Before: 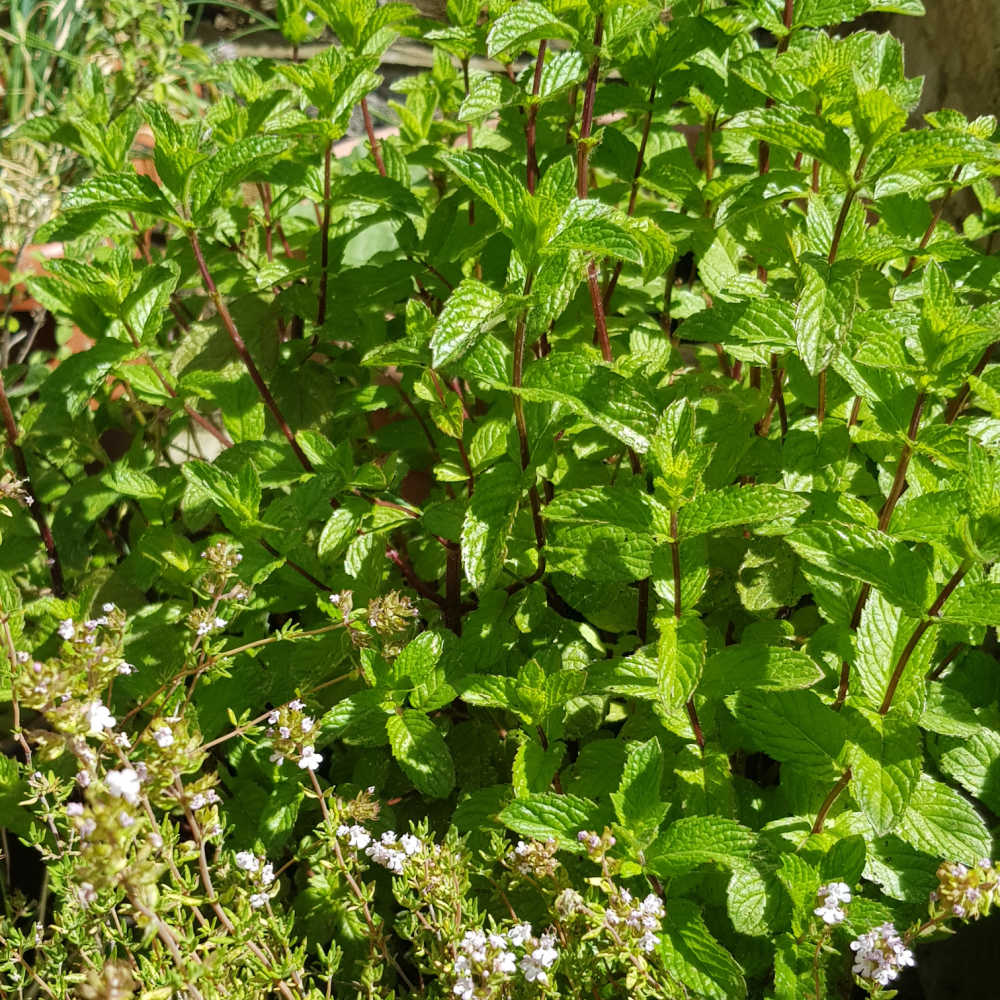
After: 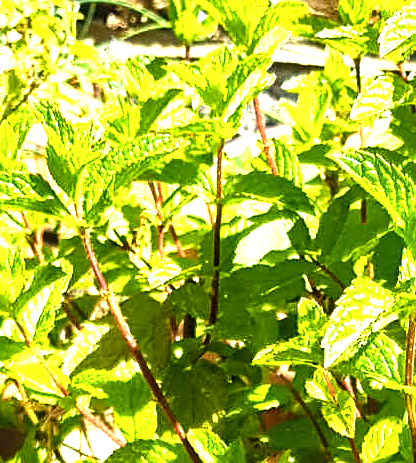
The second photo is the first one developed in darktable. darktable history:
exposure: black level correction 0, exposure 1.199 EV, compensate highlight preservation false
crop and rotate: left 10.807%, top 0.119%, right 47.496%, bottom 53.526%
sharpen: on, module defaults
color zones: curves: ch0 [(0.018, 0.548) (0.197, 0.654) (0.425, 0.447) (0.605, 0.658) (0.732, 0.579)]; ch1 [(0.105, 0.531) (0.224, 0.531) (0.386, 0.39) (0.618, 0.456) (0.732, 0.456) (0.956, 0.421)]; ch2 [(0.039, 0.583) (0.215, 0.465) (0.399, 0.544) (0.465, 0.548) (0.614, 0.447) (0.724, 0.43) (0.882, 0.623) (0.956, 0.632)]
color balance rgb: shadows lift › hue 85.25°, highlights gain › chroma 1.538%, highlights gain › hue 307.25°, linear chroma grading › global chroma 33.16%, perceptual saturation grading › global saturation 1.238%, perceptual saturation grading › highlights -1.098%, perceptual saturation grading › mid-tones 4.504%, perceptual saturation grading › shadows 9.012%, perceptual brilliance grading › global brilliance 14.203%, perceptual brilliance grading › shadows -35.758%
local contrast: mode bilateral grid, contrast 20, coarseness 50, detail 120%, midtone range 0.2
